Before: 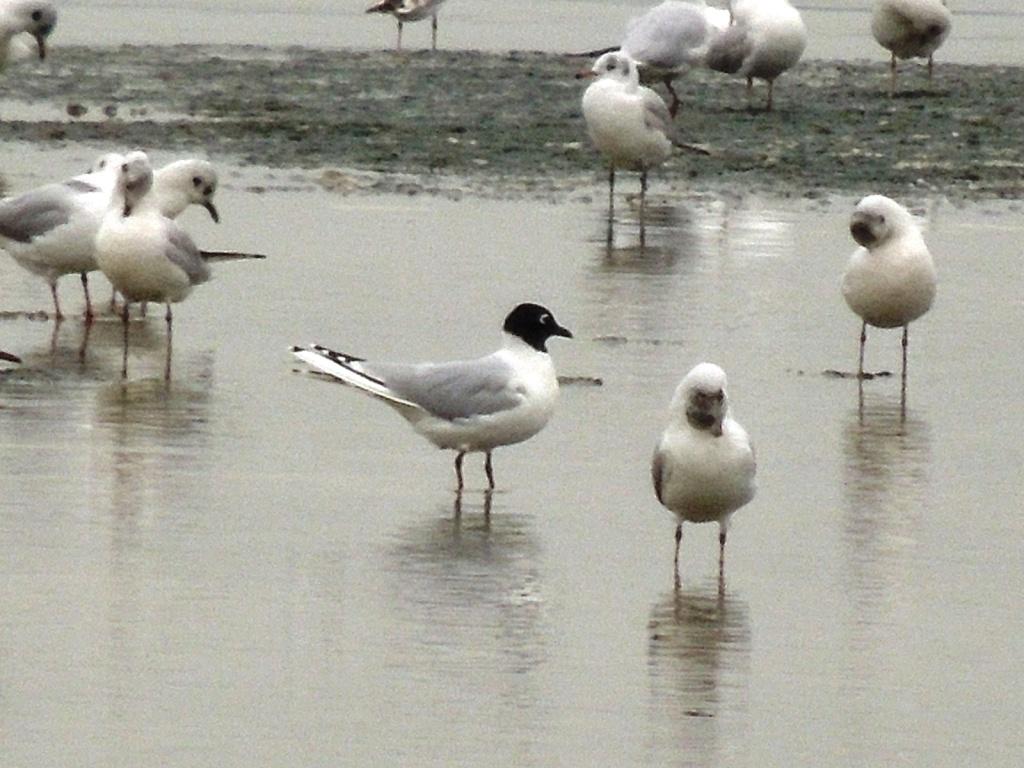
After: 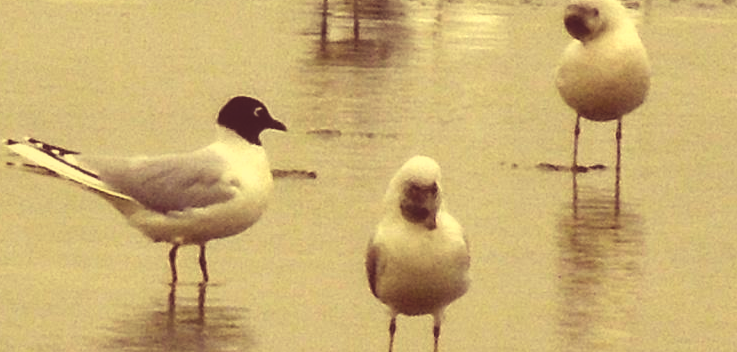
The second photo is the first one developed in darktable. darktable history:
exposure: black level correction -0.036, exposure -0.497 EV, compensate highlight preservation false
contrast brightness saturation: contrast 0.15, brightness 0.05
crop and rotate: left 27.938%, top 27.046%, bottom 27.046%
white balance: red 1.009, blue 0.985
local contrast: highlights 100%, shadows 100%, detail 120%, midtone range 0.2
color correction: highlights a* 10.12, highlights b* 39.04, shadows a* 14.62, shadows b* 3.37
color balance rgb: shadows lift › luminance 0.49%, shadows lift › chroma 6.83%, shadows lift › hue 300.29°, power › hue 208.98°, highlights gain › luminance 20.24%, highlights gain › chroma 2.73%, highlights gain › hue 173.85°, perceptual saturation grading › global saturation 18.05%
